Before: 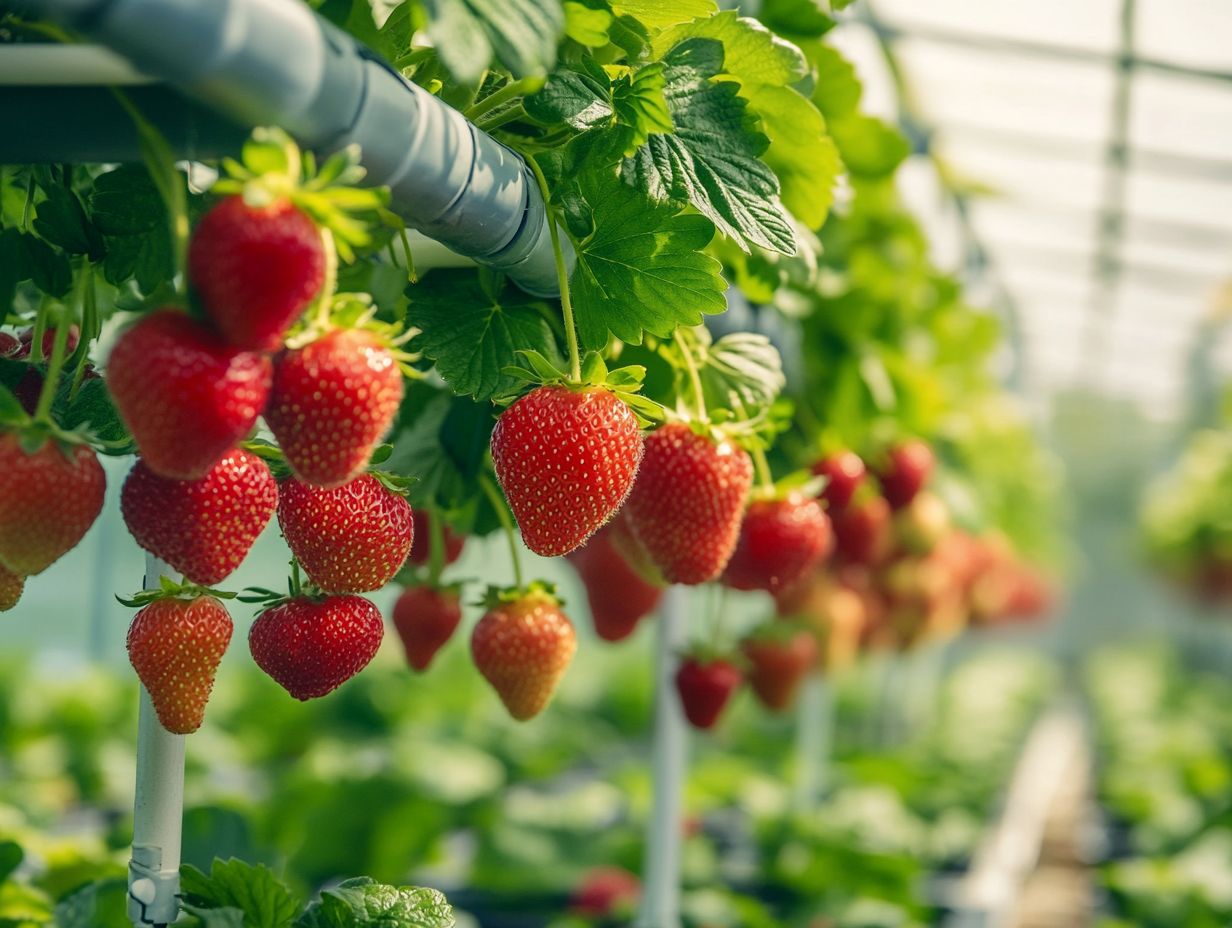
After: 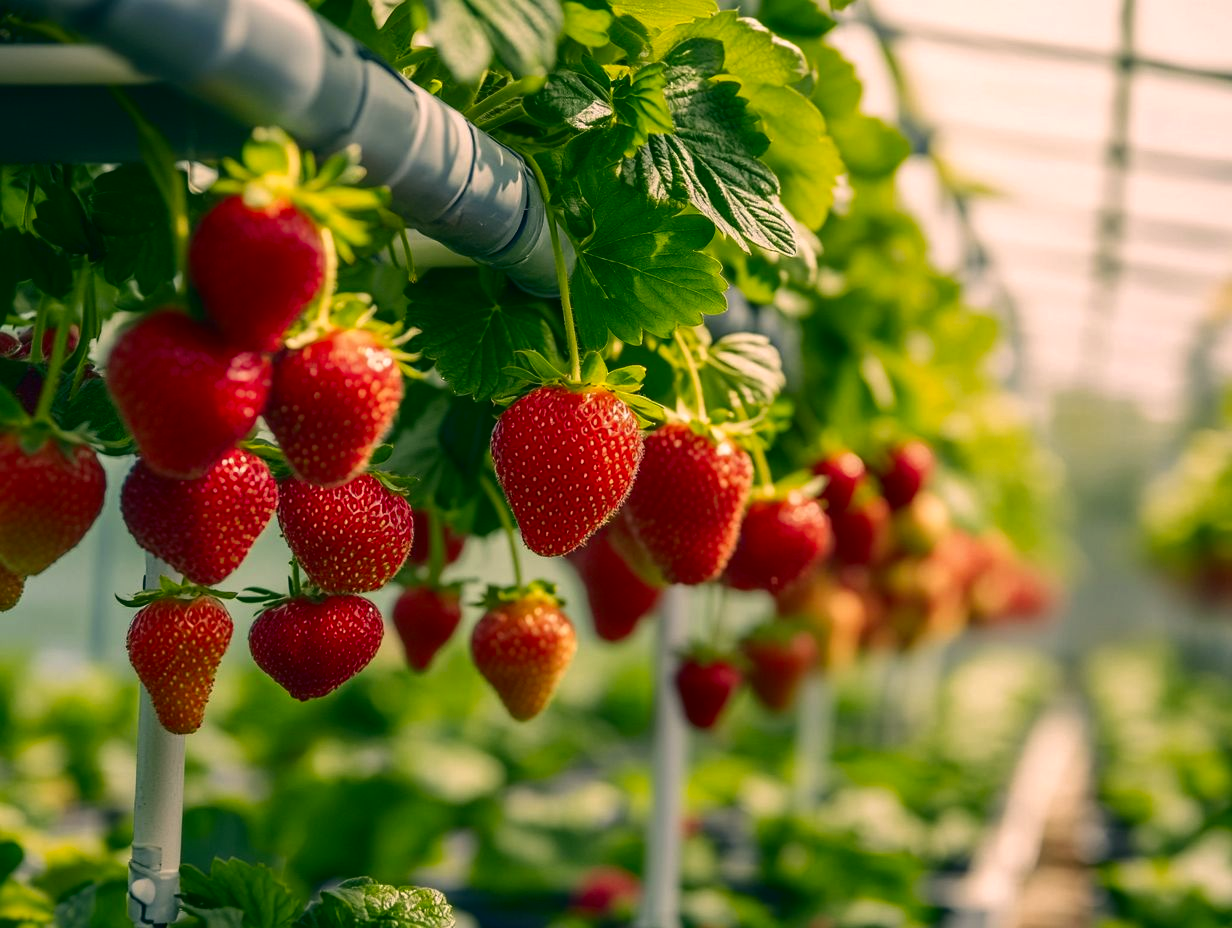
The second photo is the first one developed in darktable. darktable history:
contrast brightness saturation: contrast 0.07, brightness -0.14, saturation 0.11
color correction: highlights a* 12.23, highlights b* 5.41
